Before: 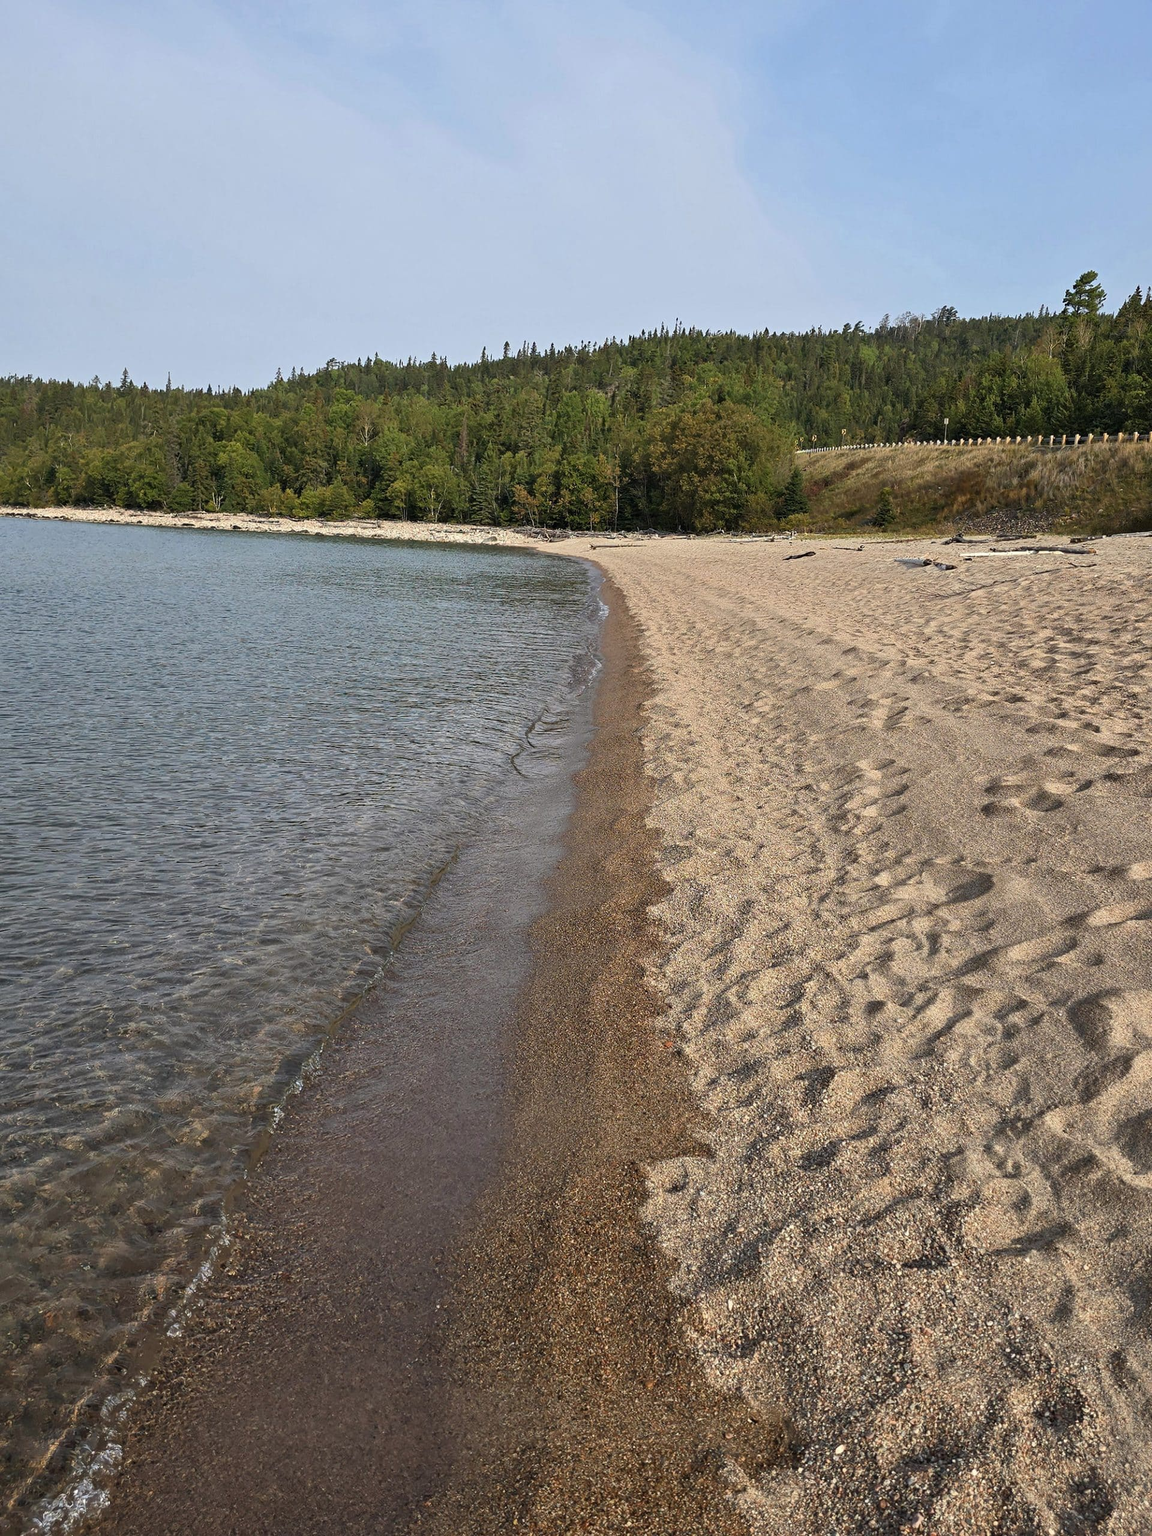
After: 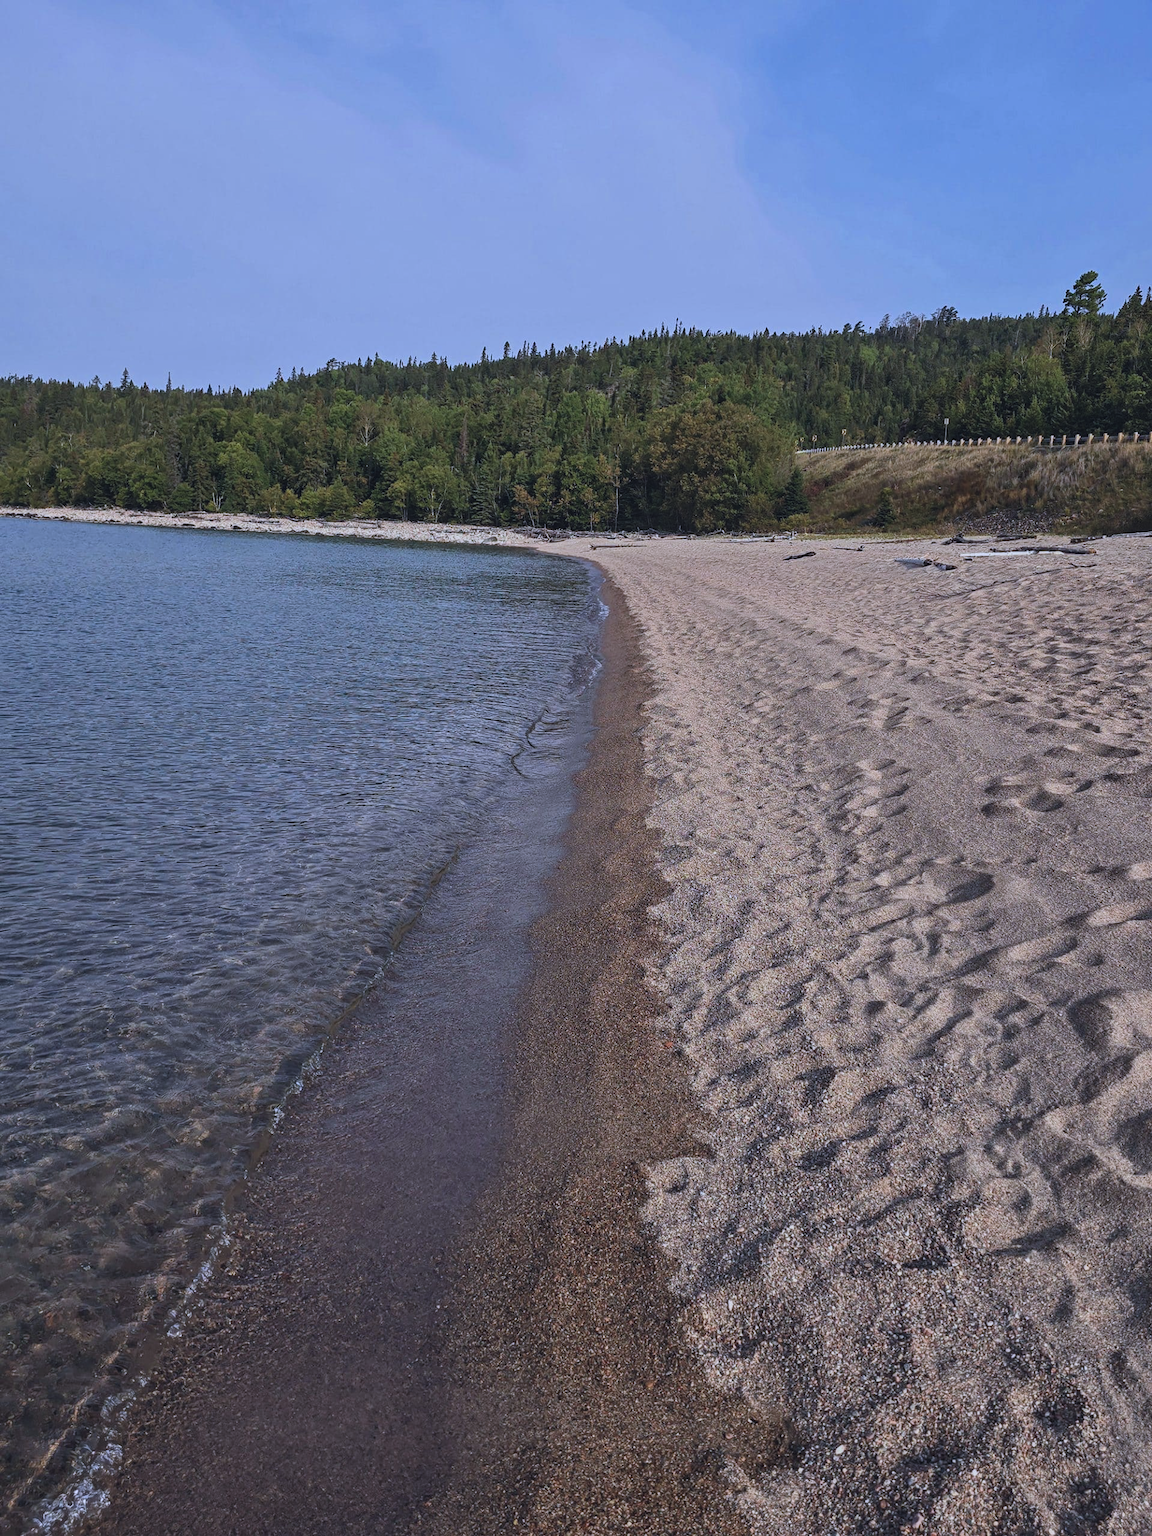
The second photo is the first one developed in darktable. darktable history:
exposure: black level correction -0.015, exposure -0.512 EV, compensate highlight preservation false
local contrast: on, module defaults
color calibration: output R [0.994, 0.059, -0.119, 0], output G [-0.036, 1.09, -0.119, 0], output B [0.078, -0.108, 0.961, 0], illuminant as shot in camera, x 0.379, y 0.396, temperature 4138.58 K
